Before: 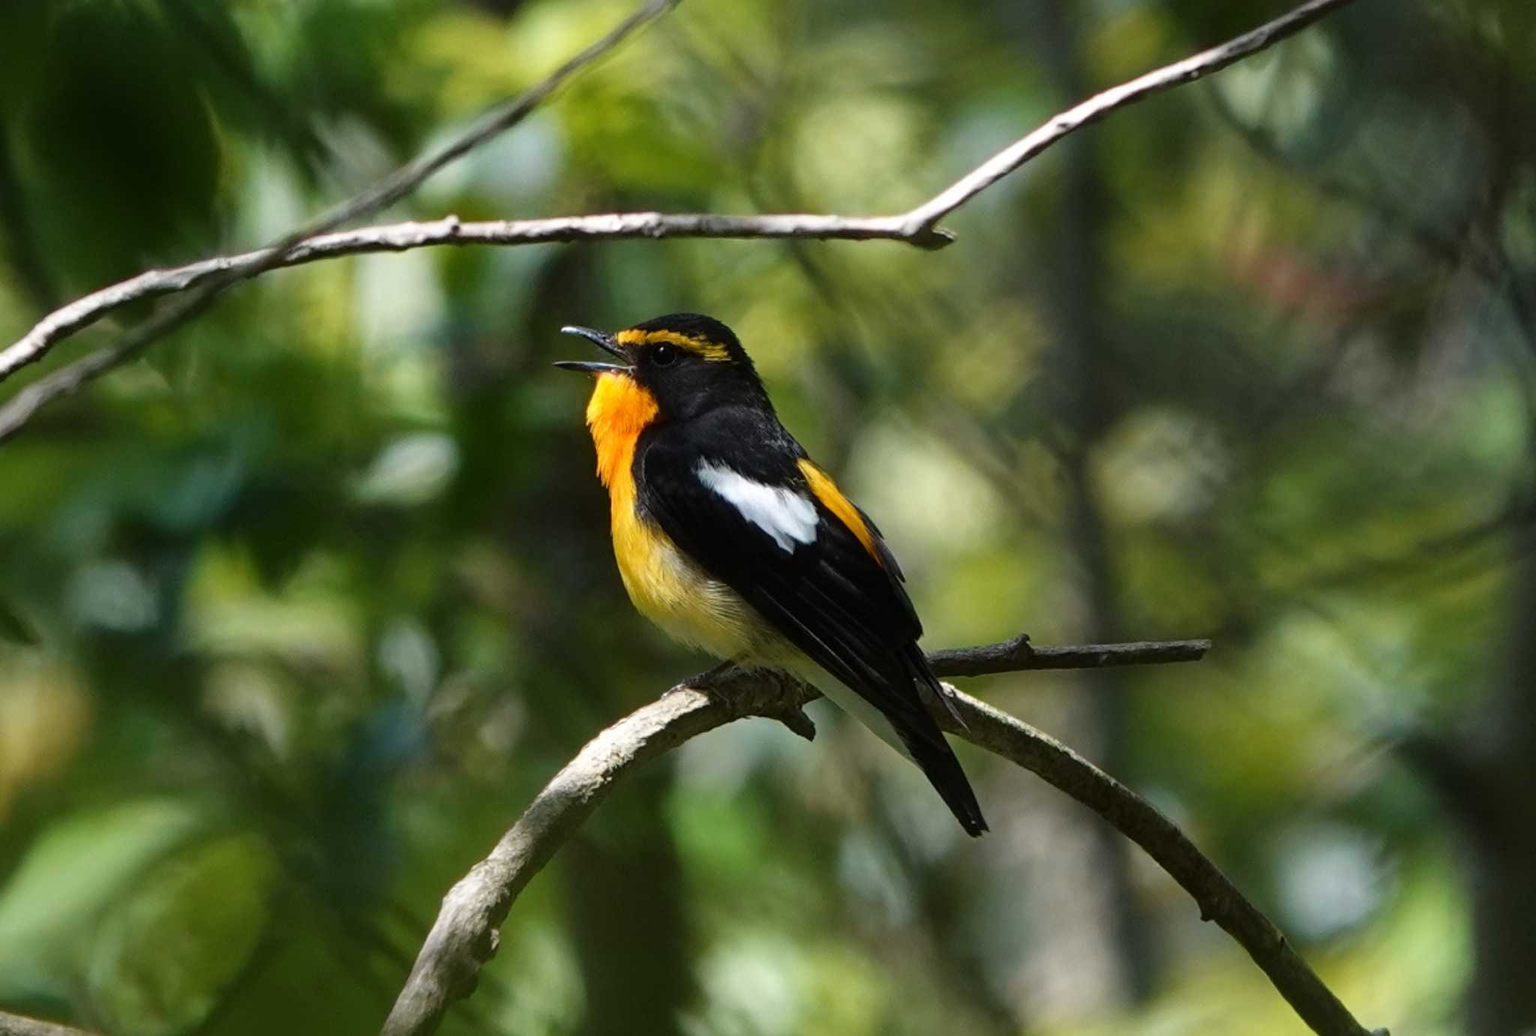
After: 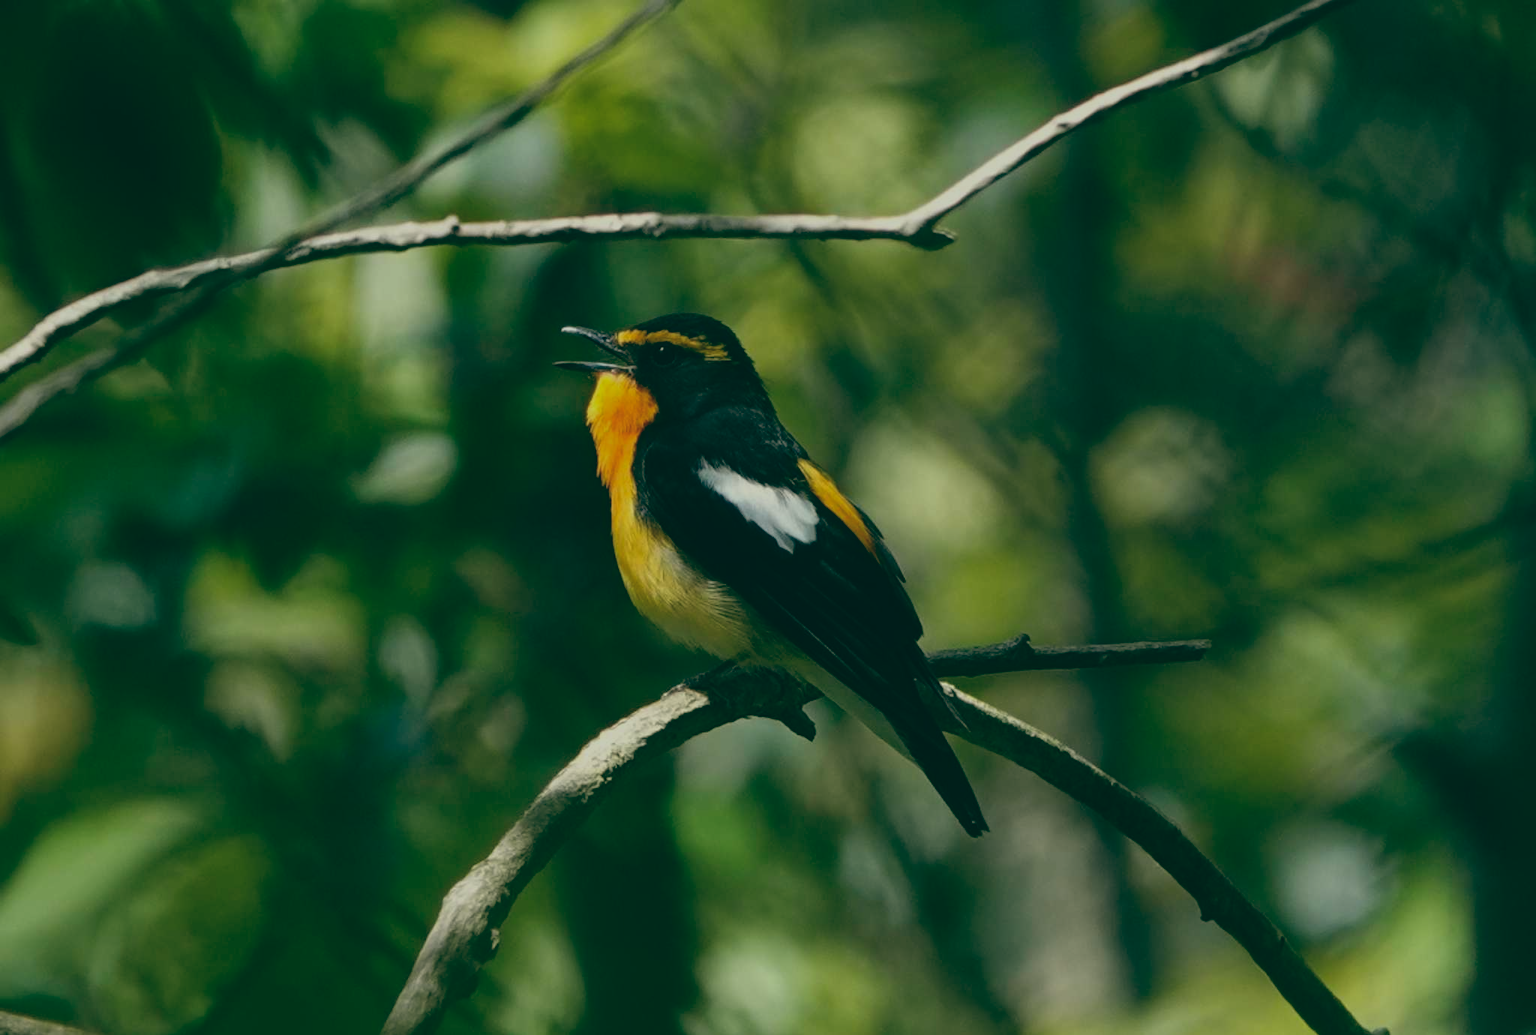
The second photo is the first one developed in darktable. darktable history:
exposure: exposure -0.582 EV, compensate highlight preservation false
color balance: lift [1.005, 0.99, 1.007, 1.01], gamma [1, 1.034, 1.032, 0.966], gain [0.873, 1.055, 1.067, 0.933]
